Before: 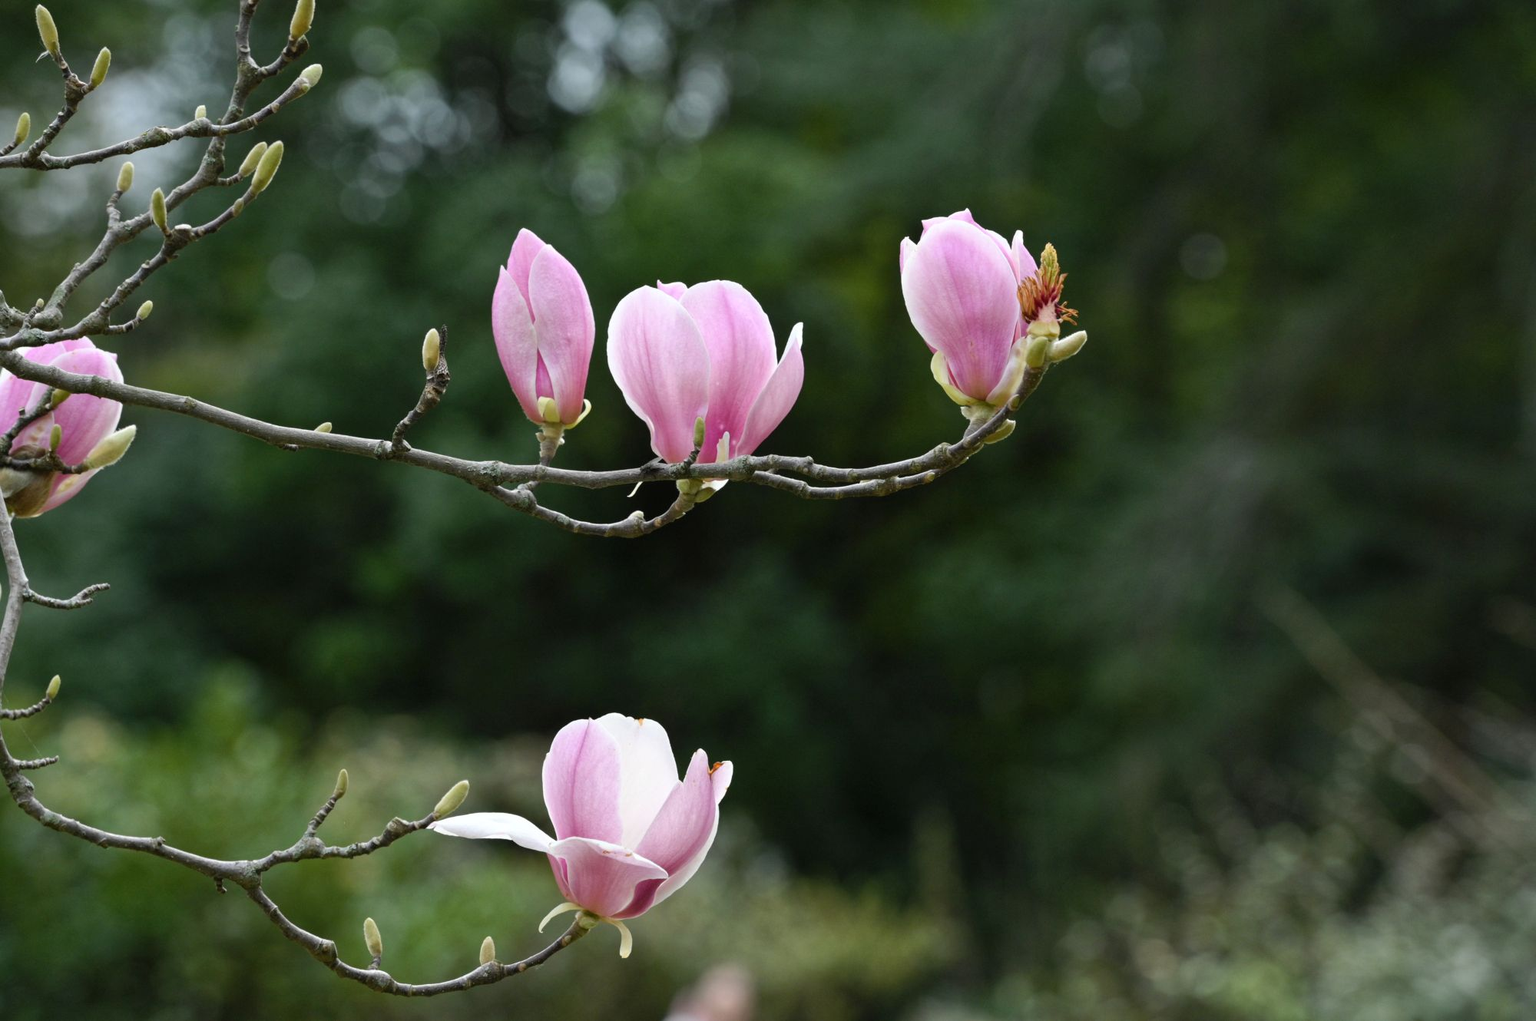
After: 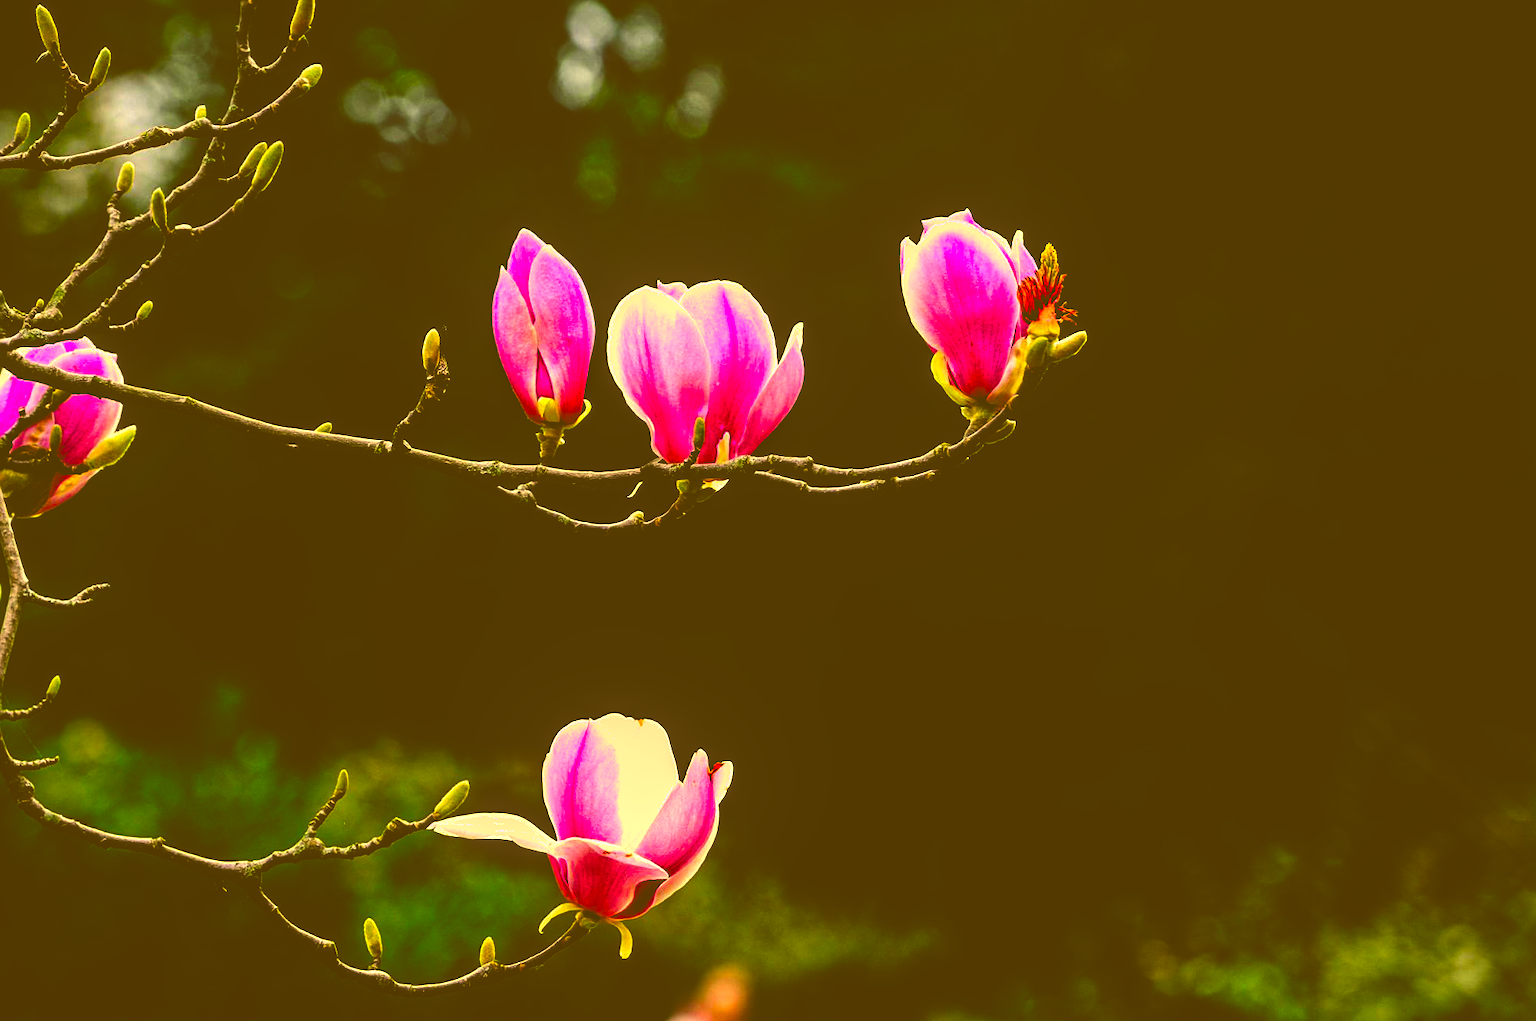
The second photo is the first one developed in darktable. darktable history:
color correction: highlights a* 10.44, highlights b* 30.04, shadows a* 2.73, shadows b* 17.51, saturation 1.72
base curve: curves: ch0 [(0, 0.036) (0.083, 0.04) (0.804, 1)], preserve colors none
sharpen: on, module defaults
local contrast: highlights 40%, shadows 60%, detail 136%, midtone range 0.514
contrast brightness saturation: contrast 0.07, brightness 0.08, saturation 0.18
